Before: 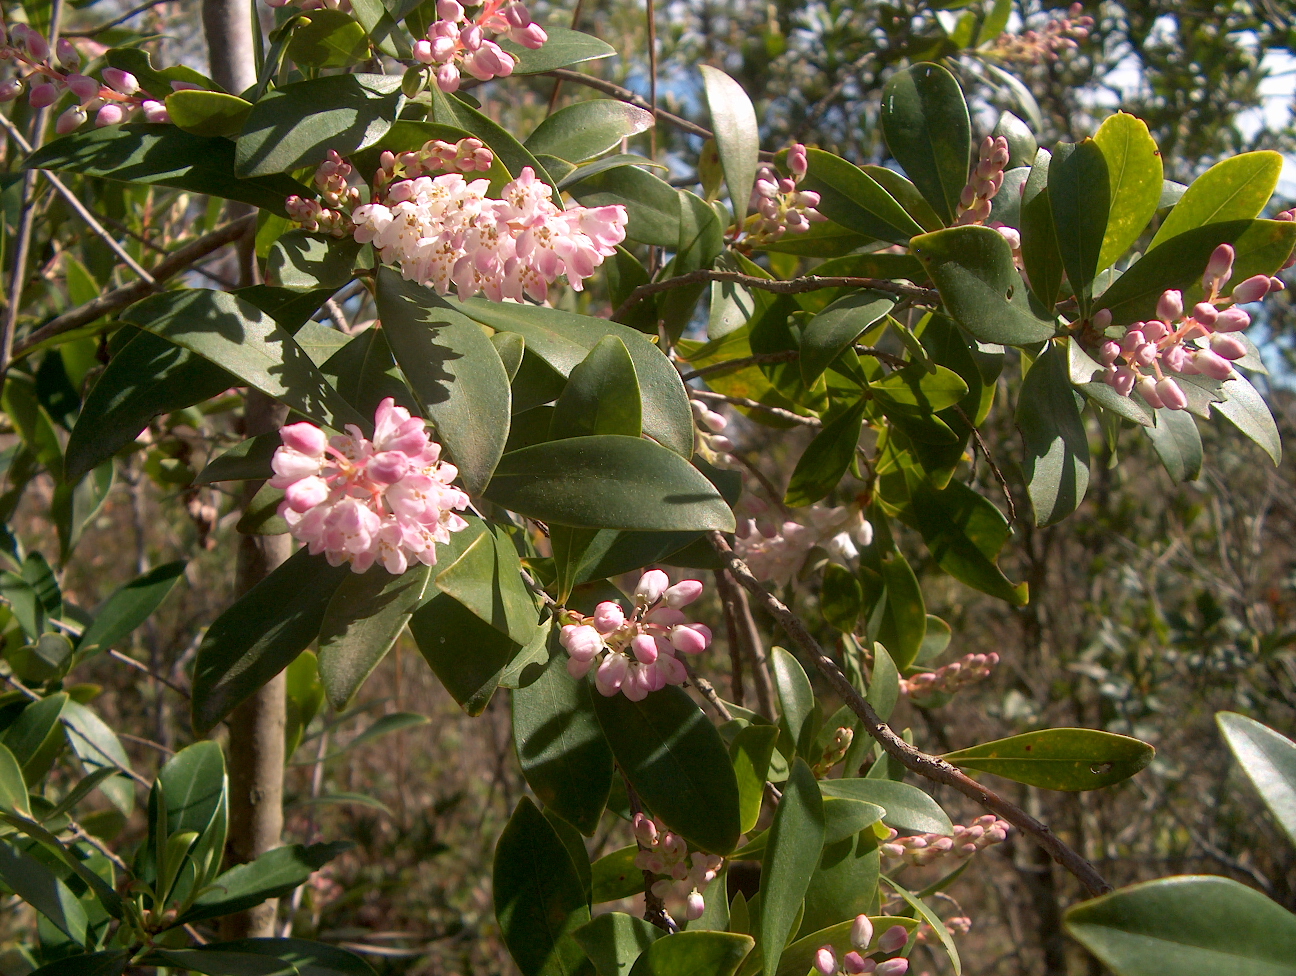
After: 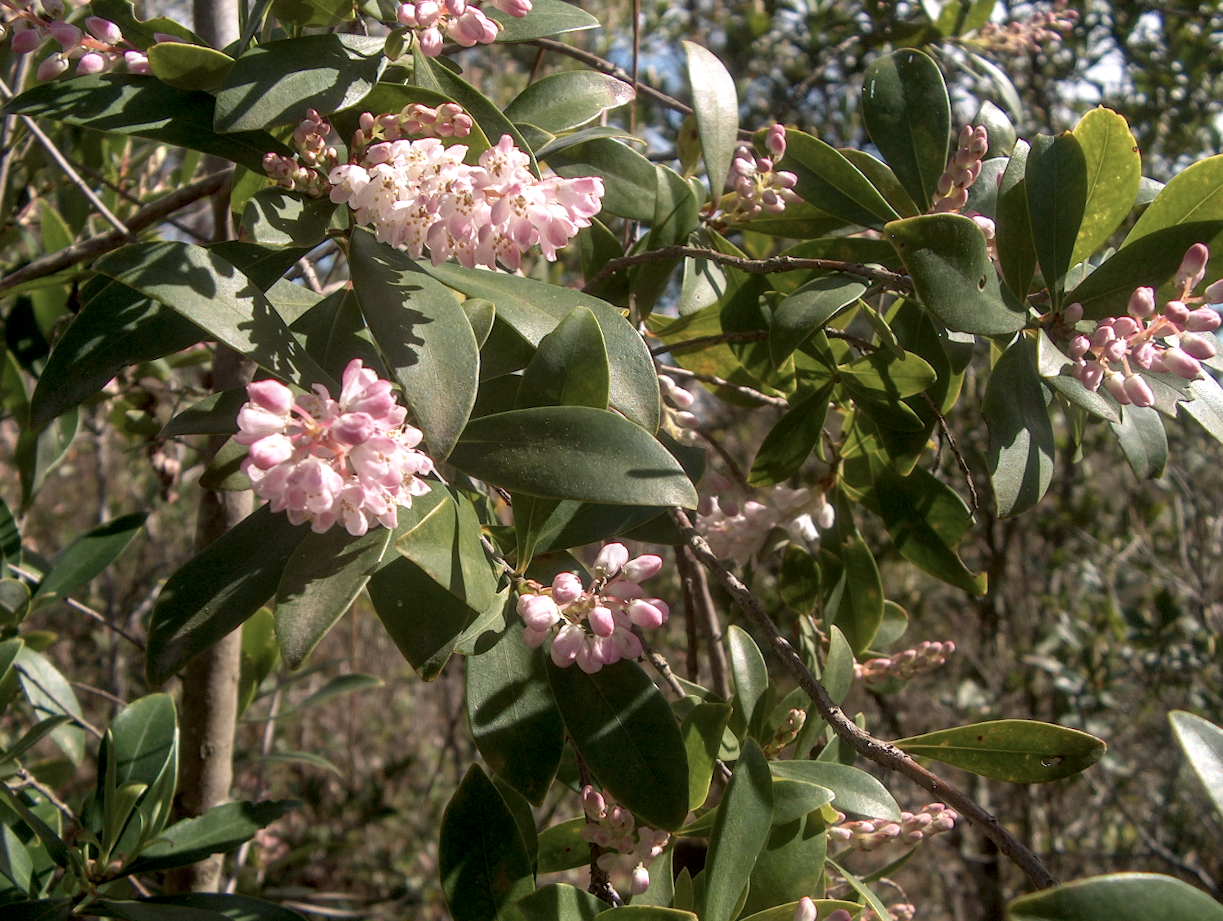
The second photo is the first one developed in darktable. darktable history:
crop and rotate: angle -2.61°
local contrast: detail 130%
color correction: highlights b* 0.019, saturation 0.796
